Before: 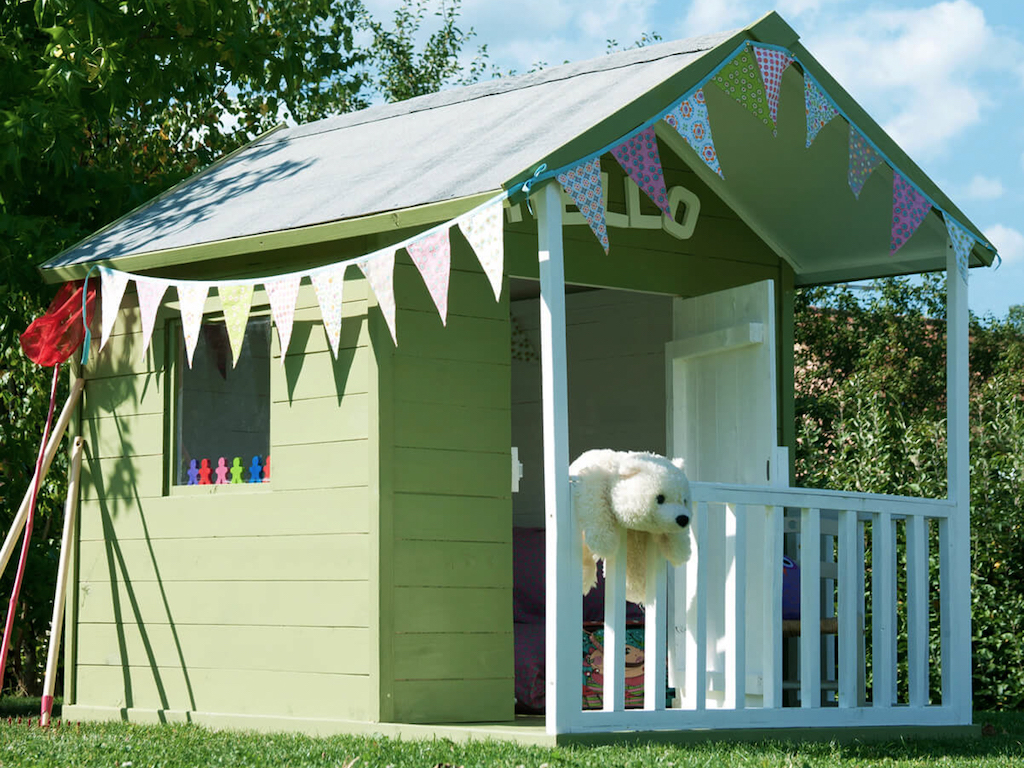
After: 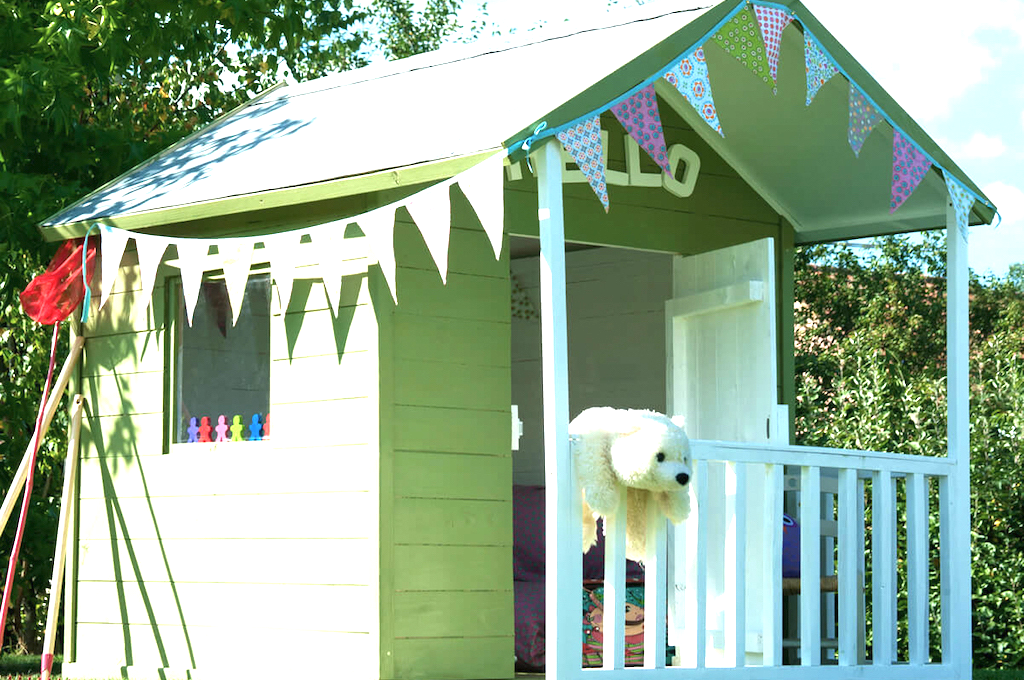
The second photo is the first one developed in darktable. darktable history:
exposure: black level correction 0, exposure 1.199 EV, compensate highlight preservation false
crop and rotate: top 5.513%, bottom 5.815%
